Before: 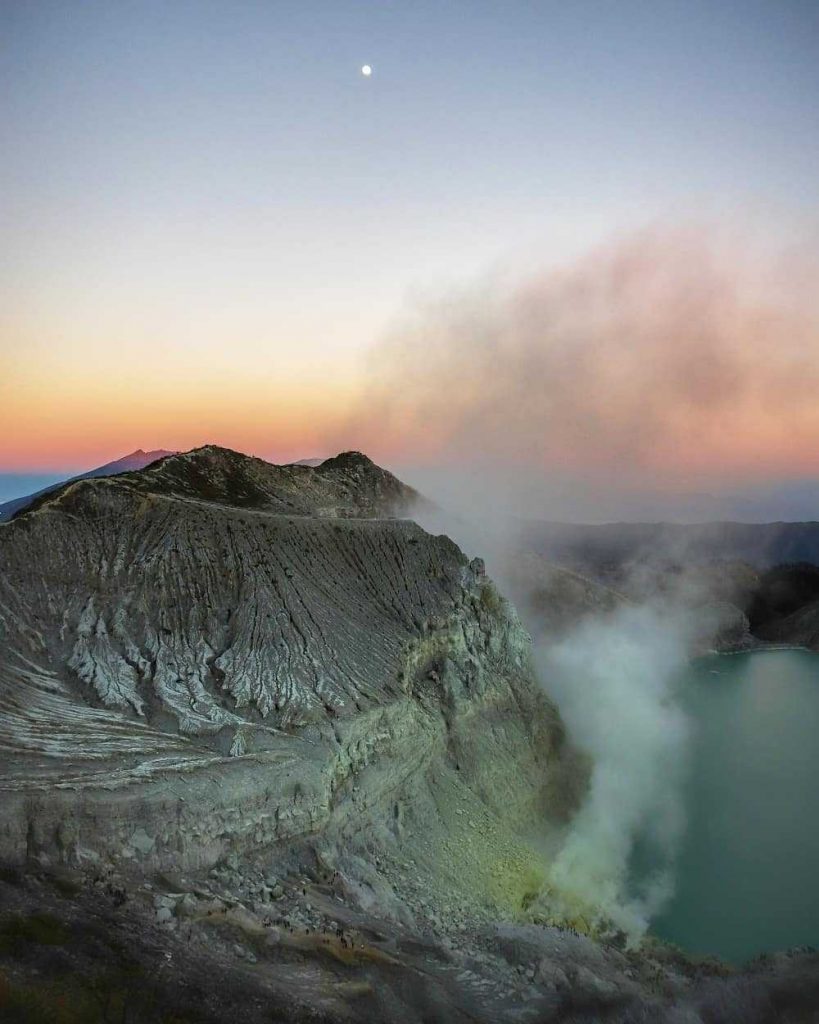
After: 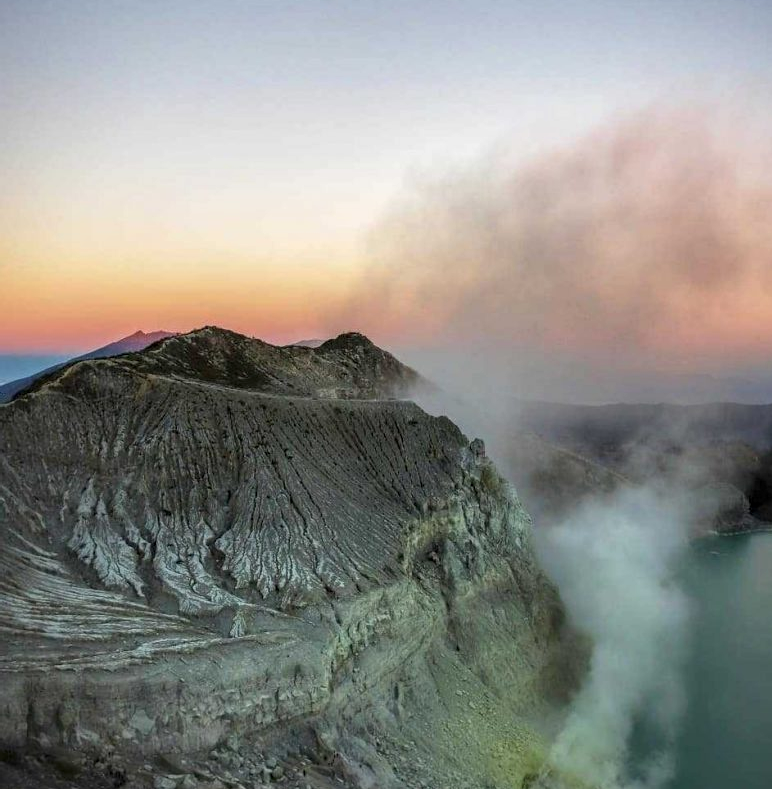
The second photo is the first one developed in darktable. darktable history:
local contrast: on, module defaults
crop and rotate: angle 0.03°, top 11.643%, right 5.651%, bottom 11.189%
